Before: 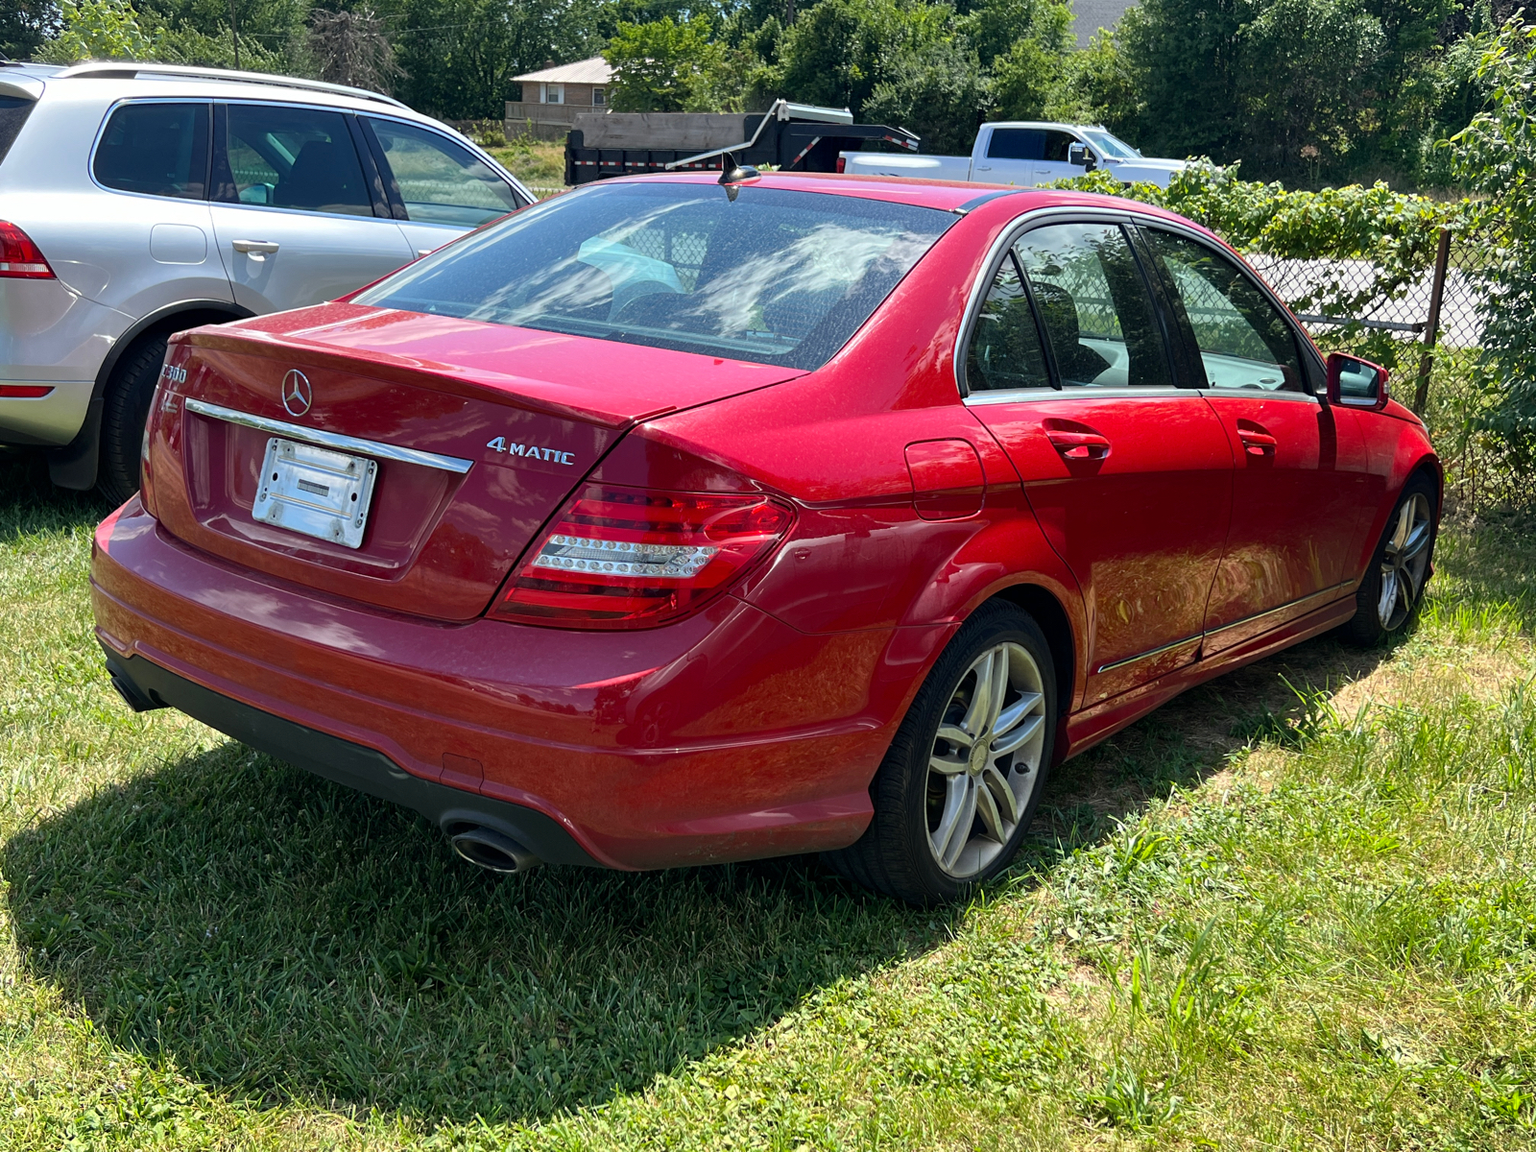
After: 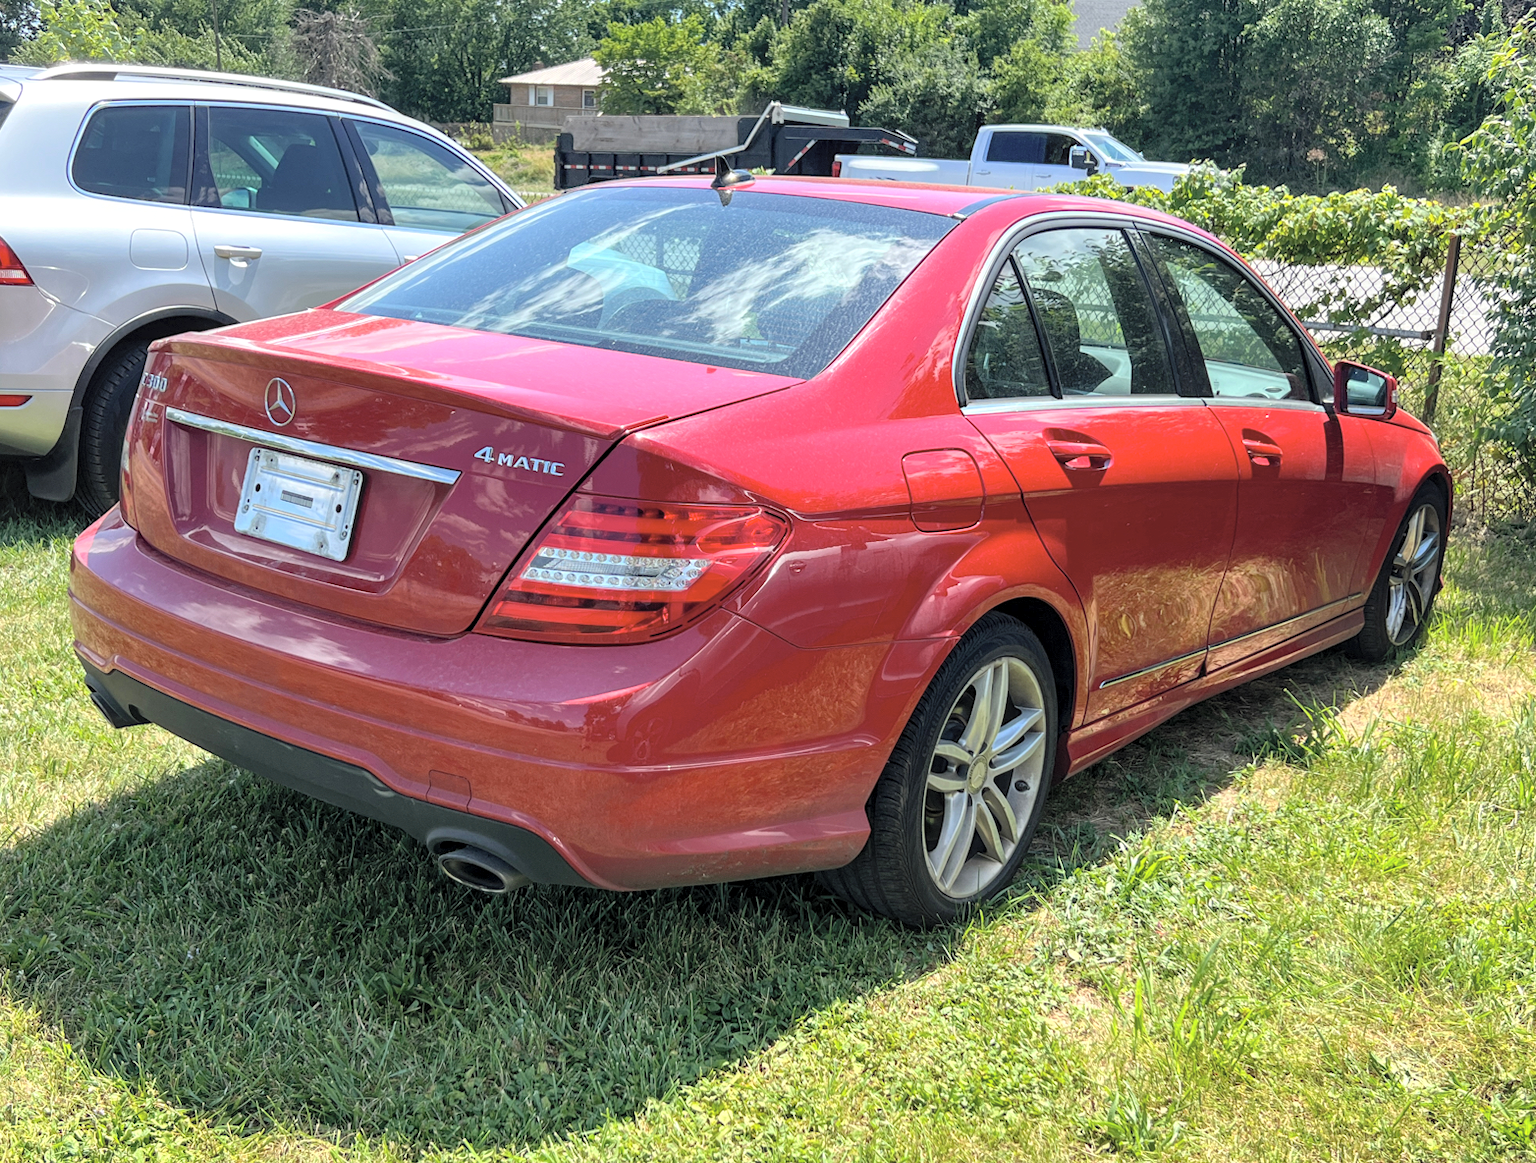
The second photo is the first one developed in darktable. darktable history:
crop and rotate: left 1.507%, right 0.736%, bottom 1.204%
contrast brightness saturation: brightness 0.286
local contrast: on, module defaults
